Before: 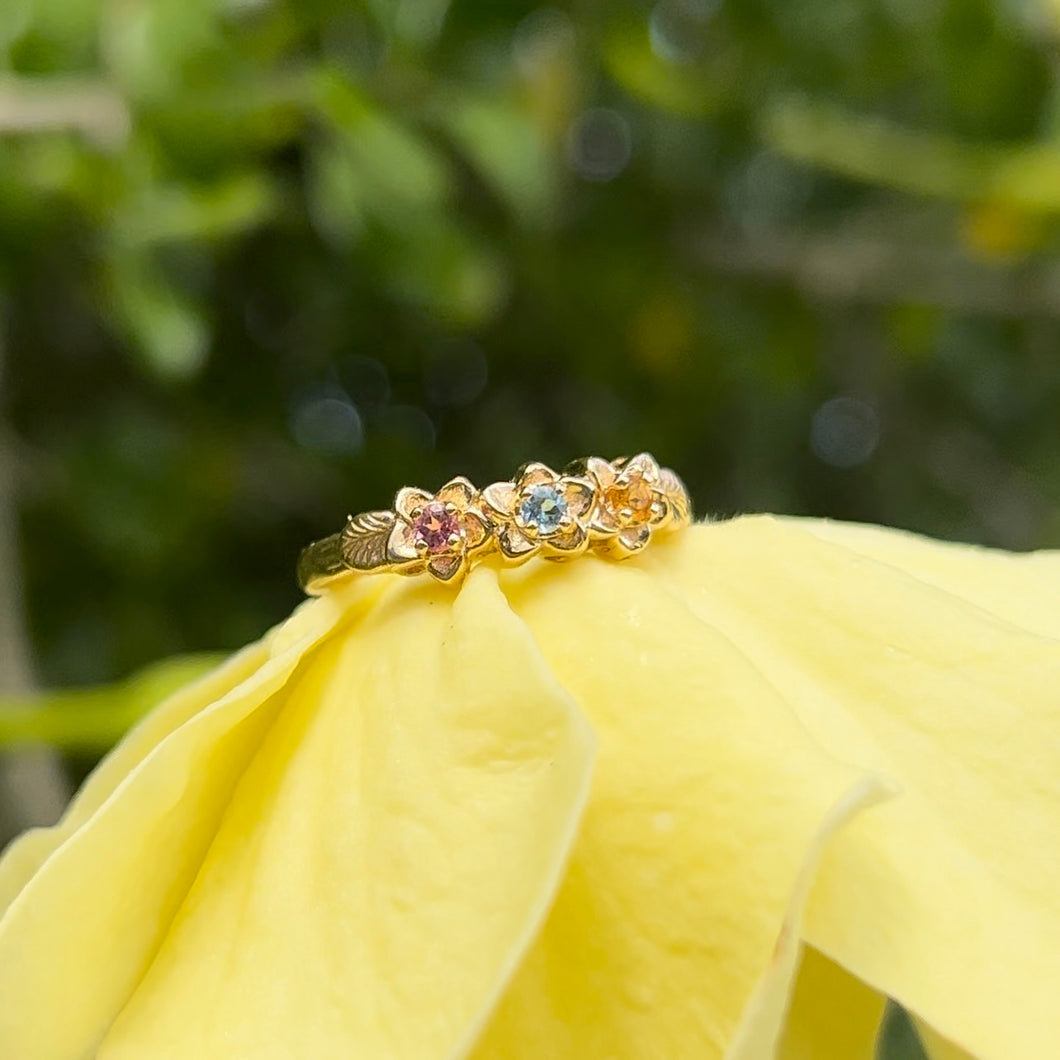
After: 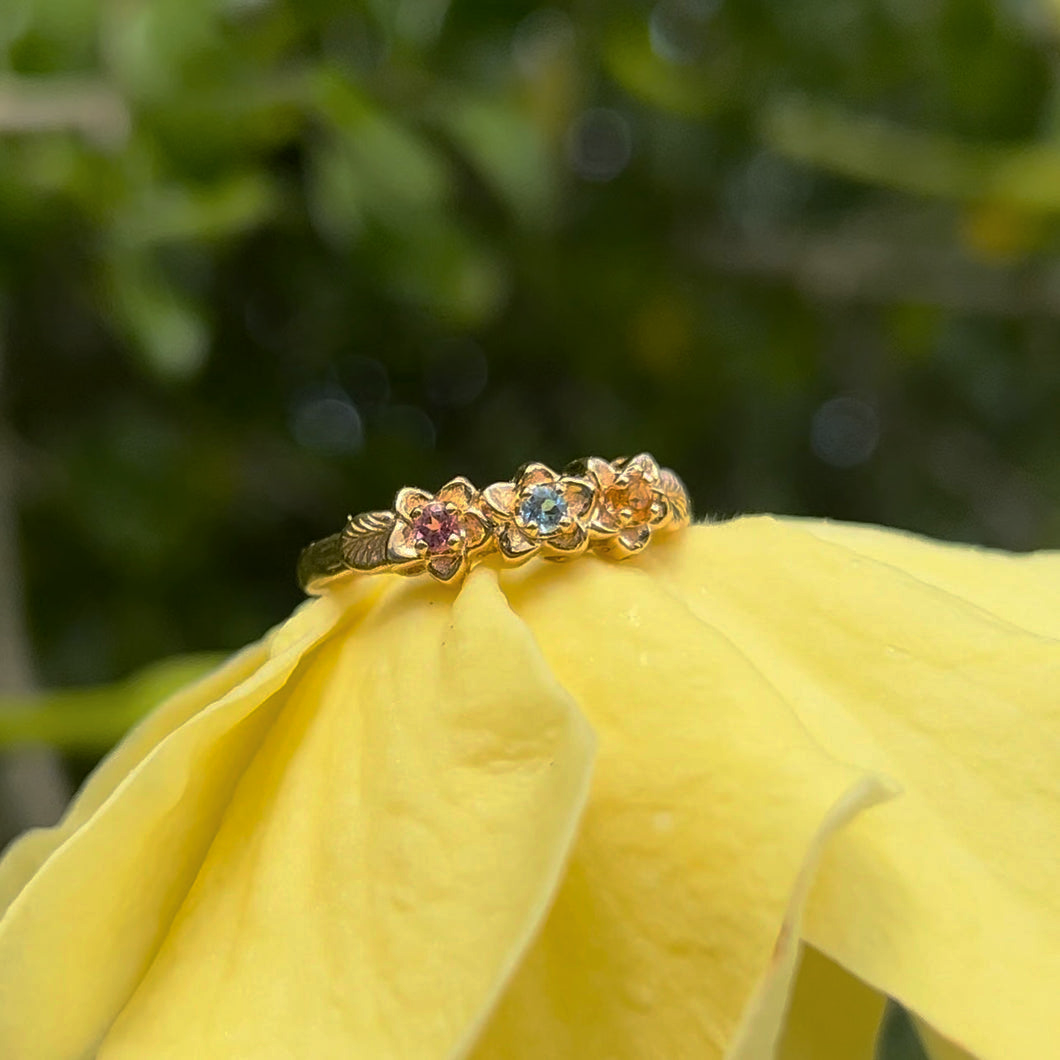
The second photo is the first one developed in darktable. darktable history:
base curve: curves: ch0 [(0, 0) (0.595, 0.418) (1, 1)], preserve colors none
